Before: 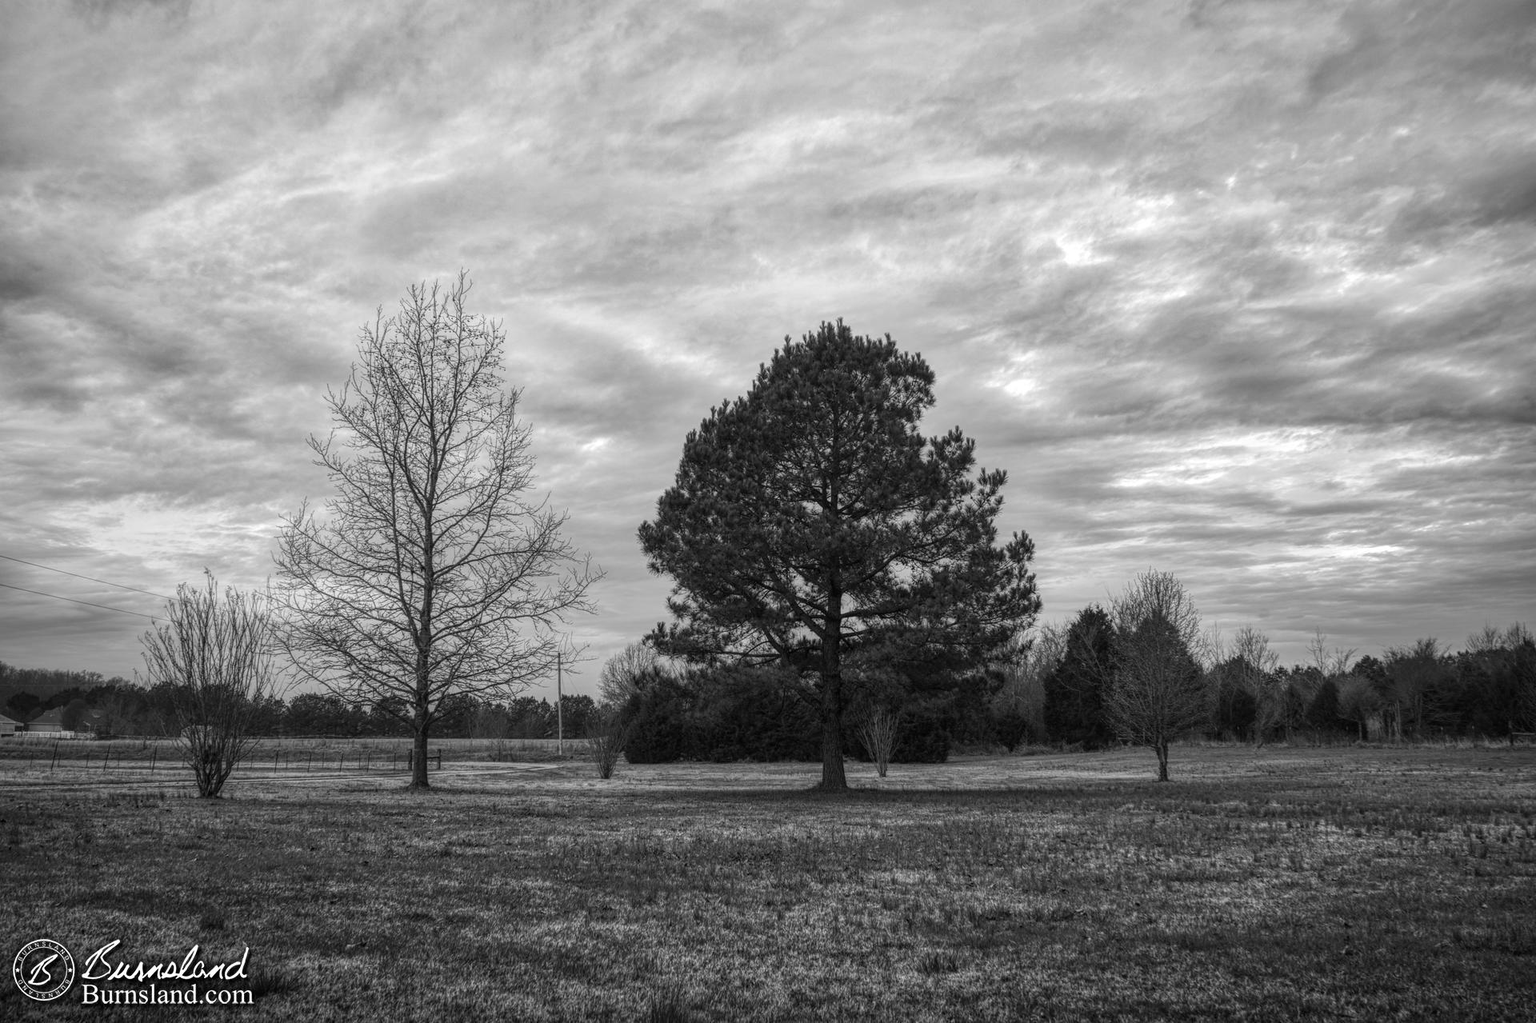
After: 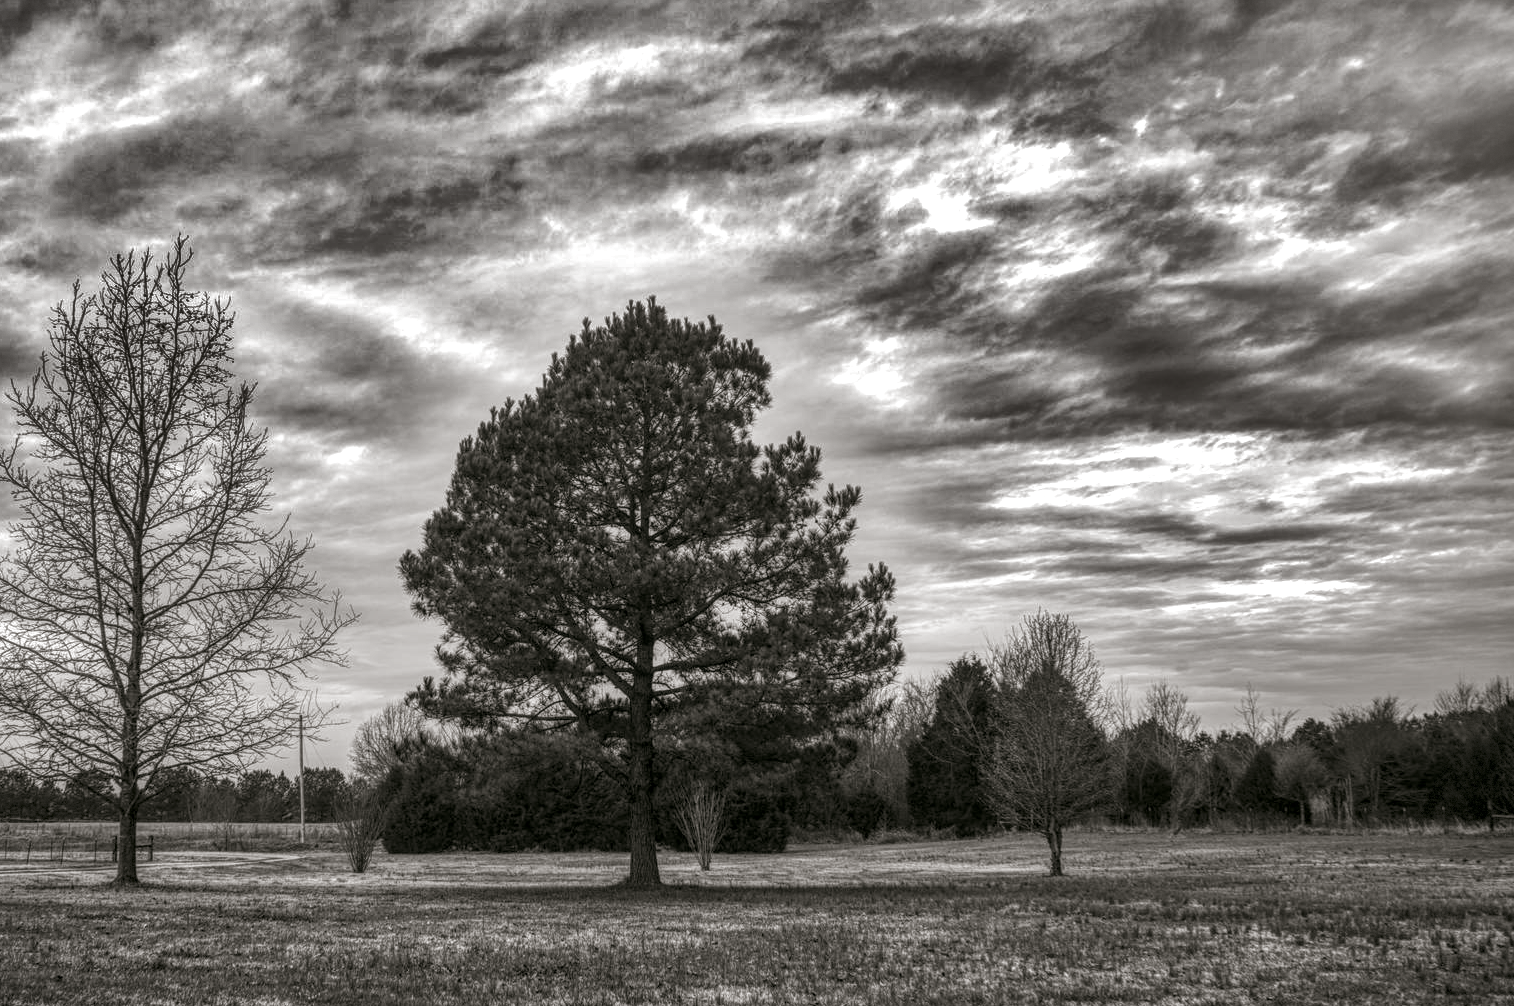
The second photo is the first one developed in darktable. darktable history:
local contrast: on, module defaults
exposure: exposure 0.3 EV, compensate highlight preservation false
color balance: mode lift, gamma, gain (sRGB), lift [1, 0.99, 1.01, 0.992], gamma [1, 1.037, 0.974, 0.963]
crop and rotate: left 20.74%, top 7.912%, right 0.375%, bottom 13.378%
color balance rgb: perceptual saturation grading › global saturation 30%, global vibrance 20%
vibrance: on, module defaults
vignetting: fall-off start 100%, fall-off radius 71%, brightness -0.434, saturation -0.2, width/height ratio 1.178, dithering 8-bit output, unbound false
shadows and highlights: shadows 20.91, highlights -82.73, soften with gaussian
